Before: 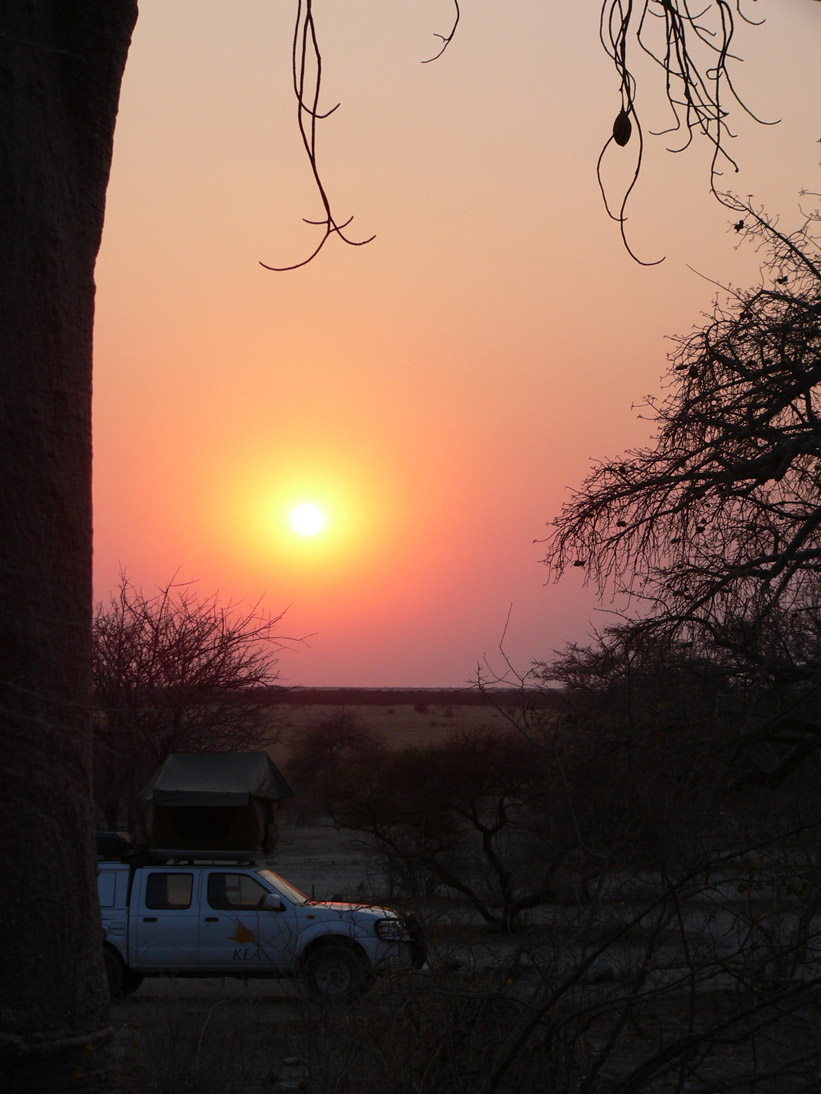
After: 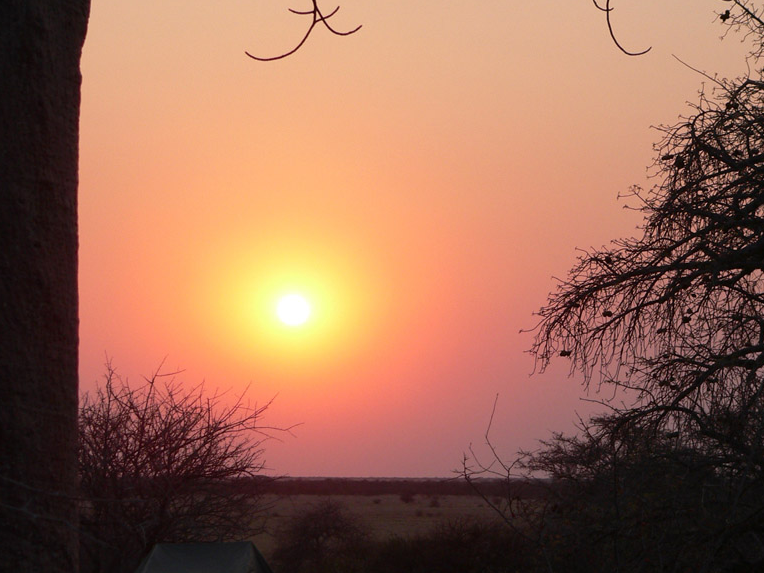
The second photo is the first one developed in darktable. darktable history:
crop: left 1.744%, top 19.225%, right 5.069%, bottom 28.357%
color balance: contrast fulcrum 17.78%
